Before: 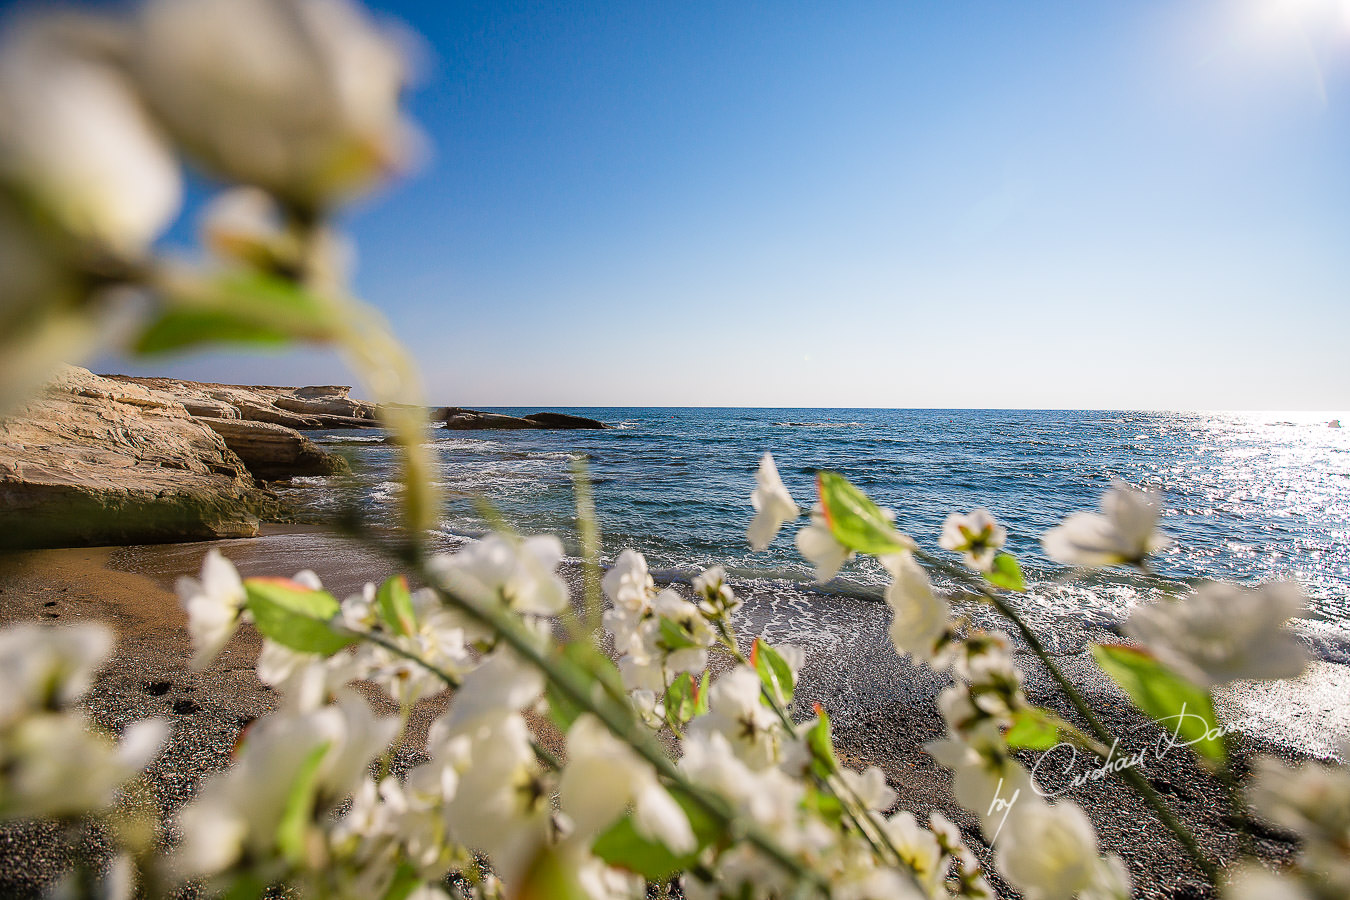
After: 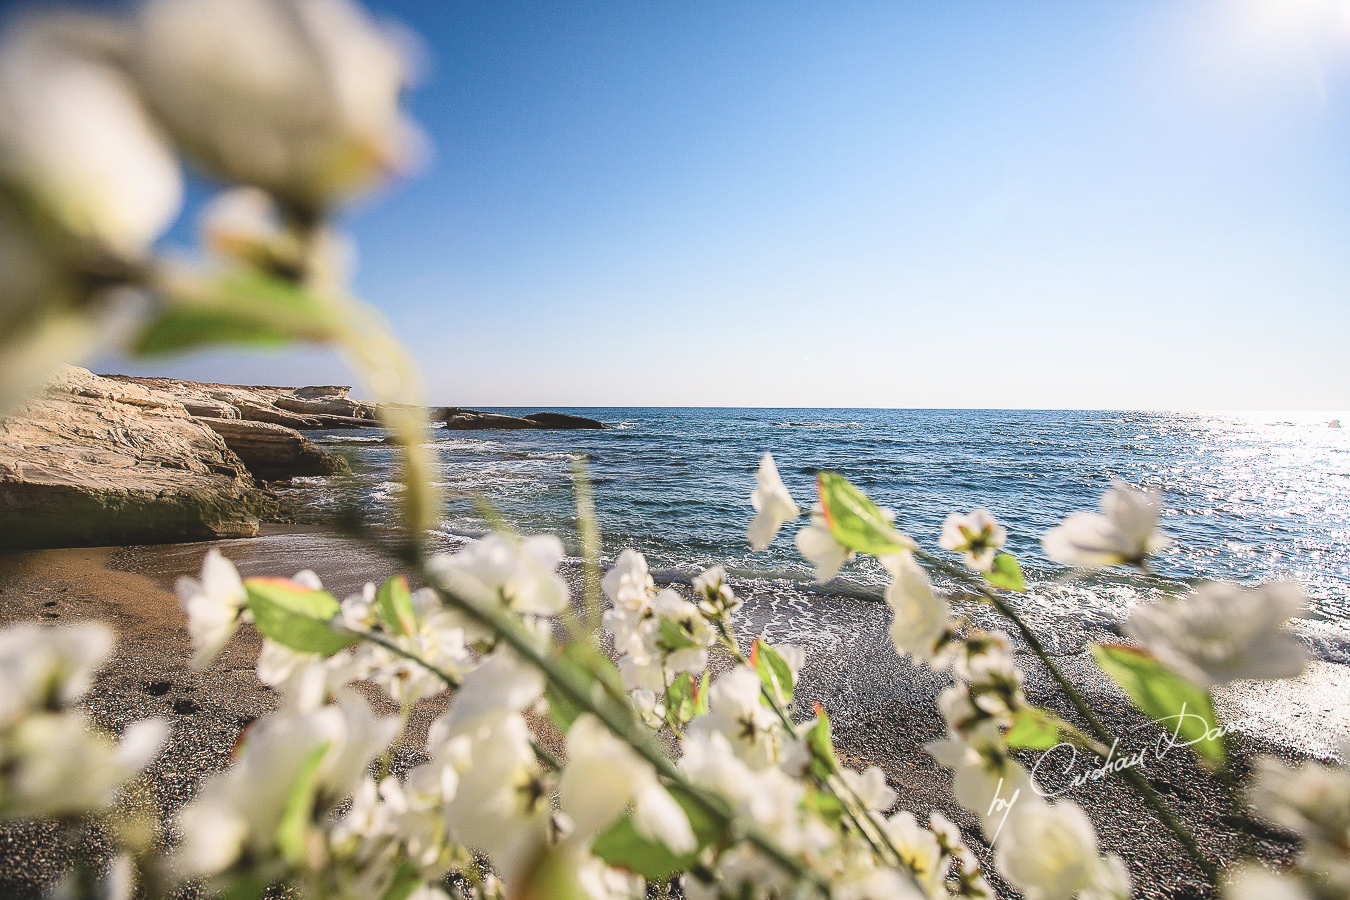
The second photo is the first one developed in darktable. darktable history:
local contrast: highlights 100%, shadows 100%, detail 120%, midtone range 0.2
contrast equalizer: y [[0.5, 0.5, 0.472, 0.5, 0.5, 0.5], [0.5 ×6], [0.5 ×6], [0 ×6], [0 ×6]]
contrast brightness saturation: contrast 0.24, brightness 0.09
color balance: lift [1.01, 1, 1, 1], gamma [1.097, 1, 1, 1], gain [0.85, 1, 1, 1]
